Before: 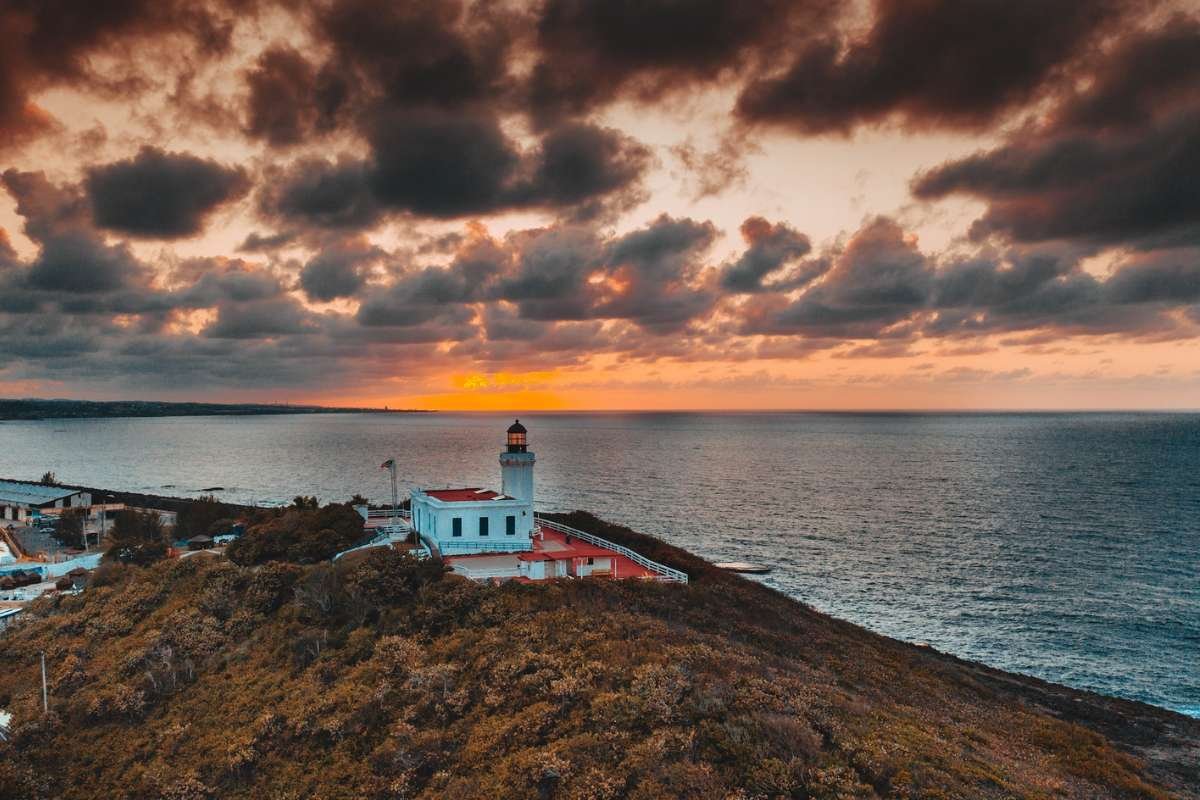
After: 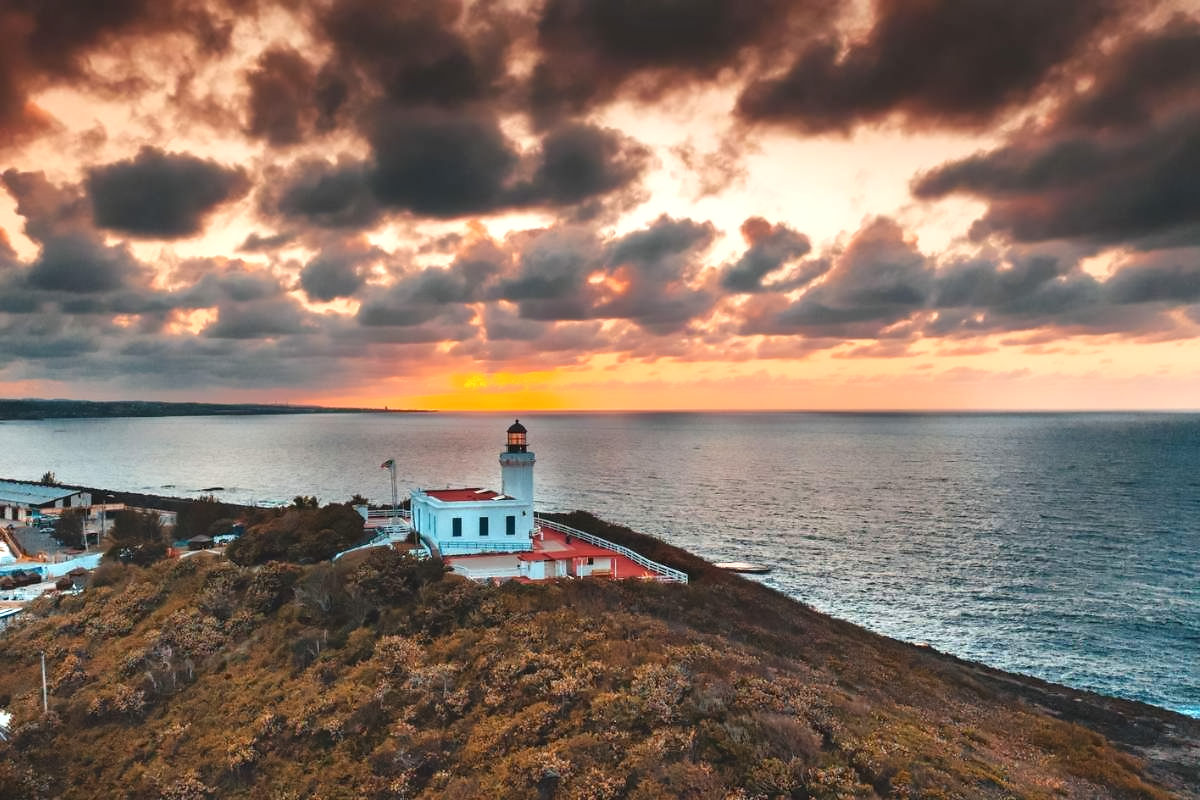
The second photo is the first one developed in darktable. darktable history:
exposure: exposure 0.7 EV, compensate highlight preservation false
astrophoto denoise: on, module defaults | blend: blend mode normal, opacity 50%; mask: uniform (no mask)
